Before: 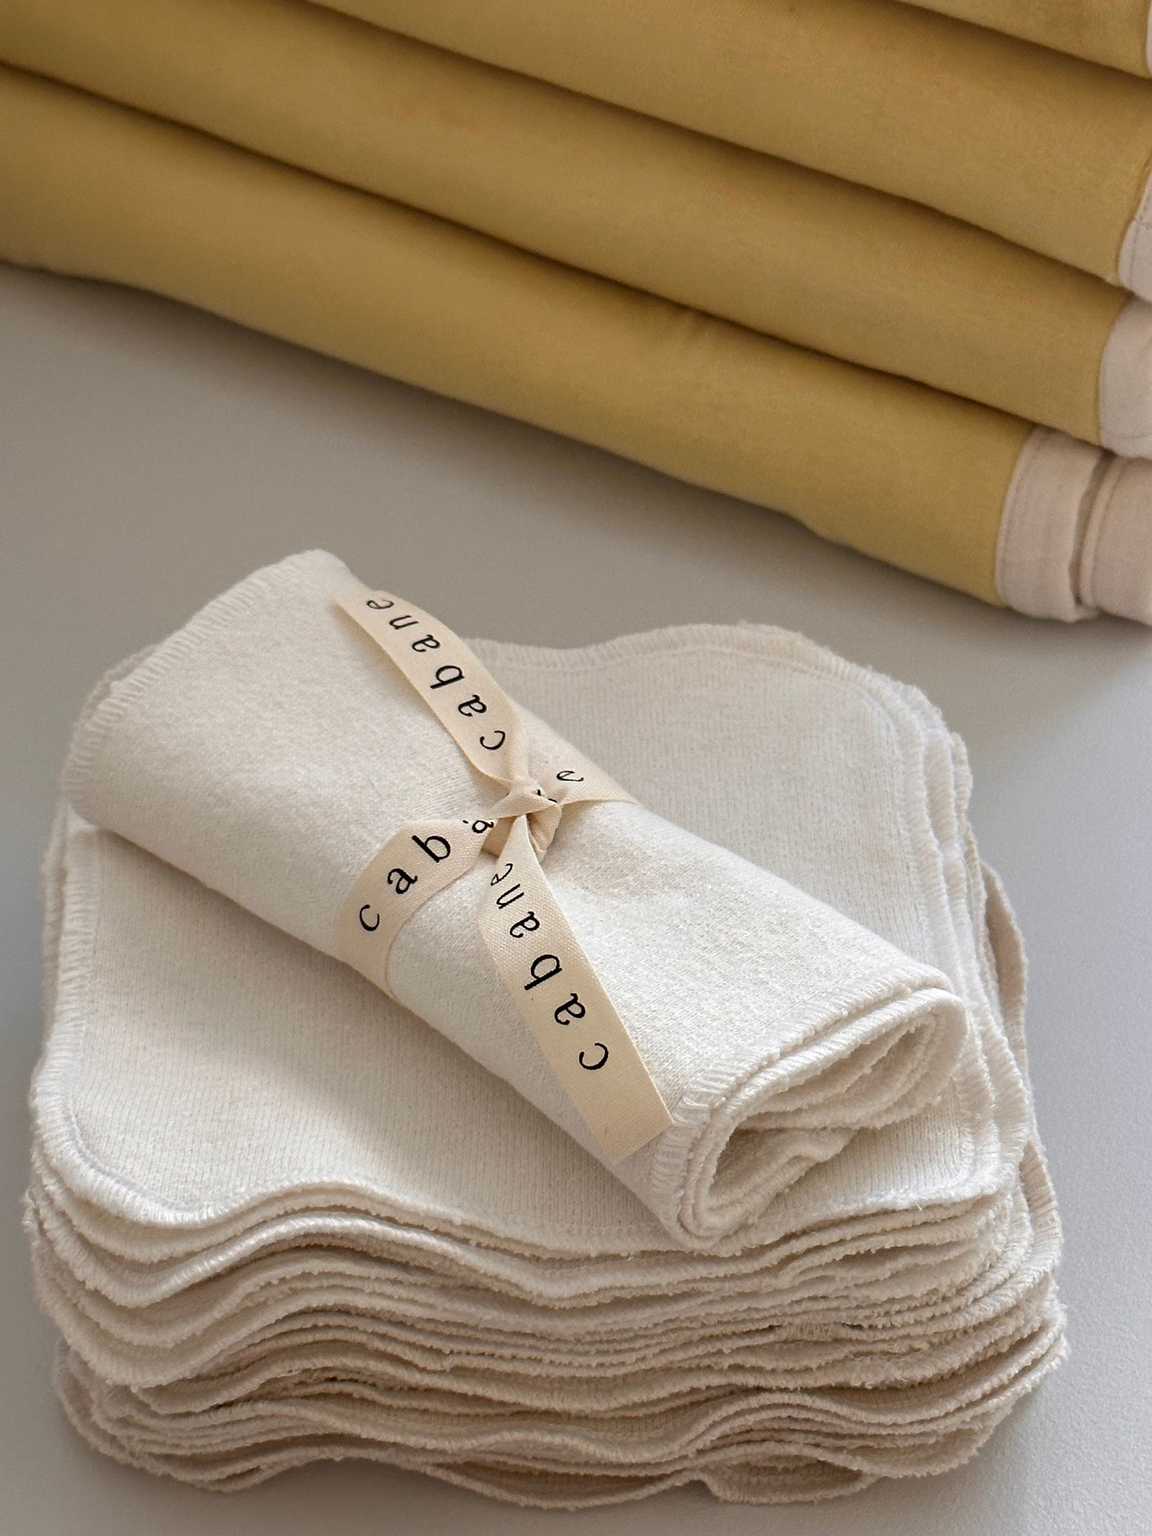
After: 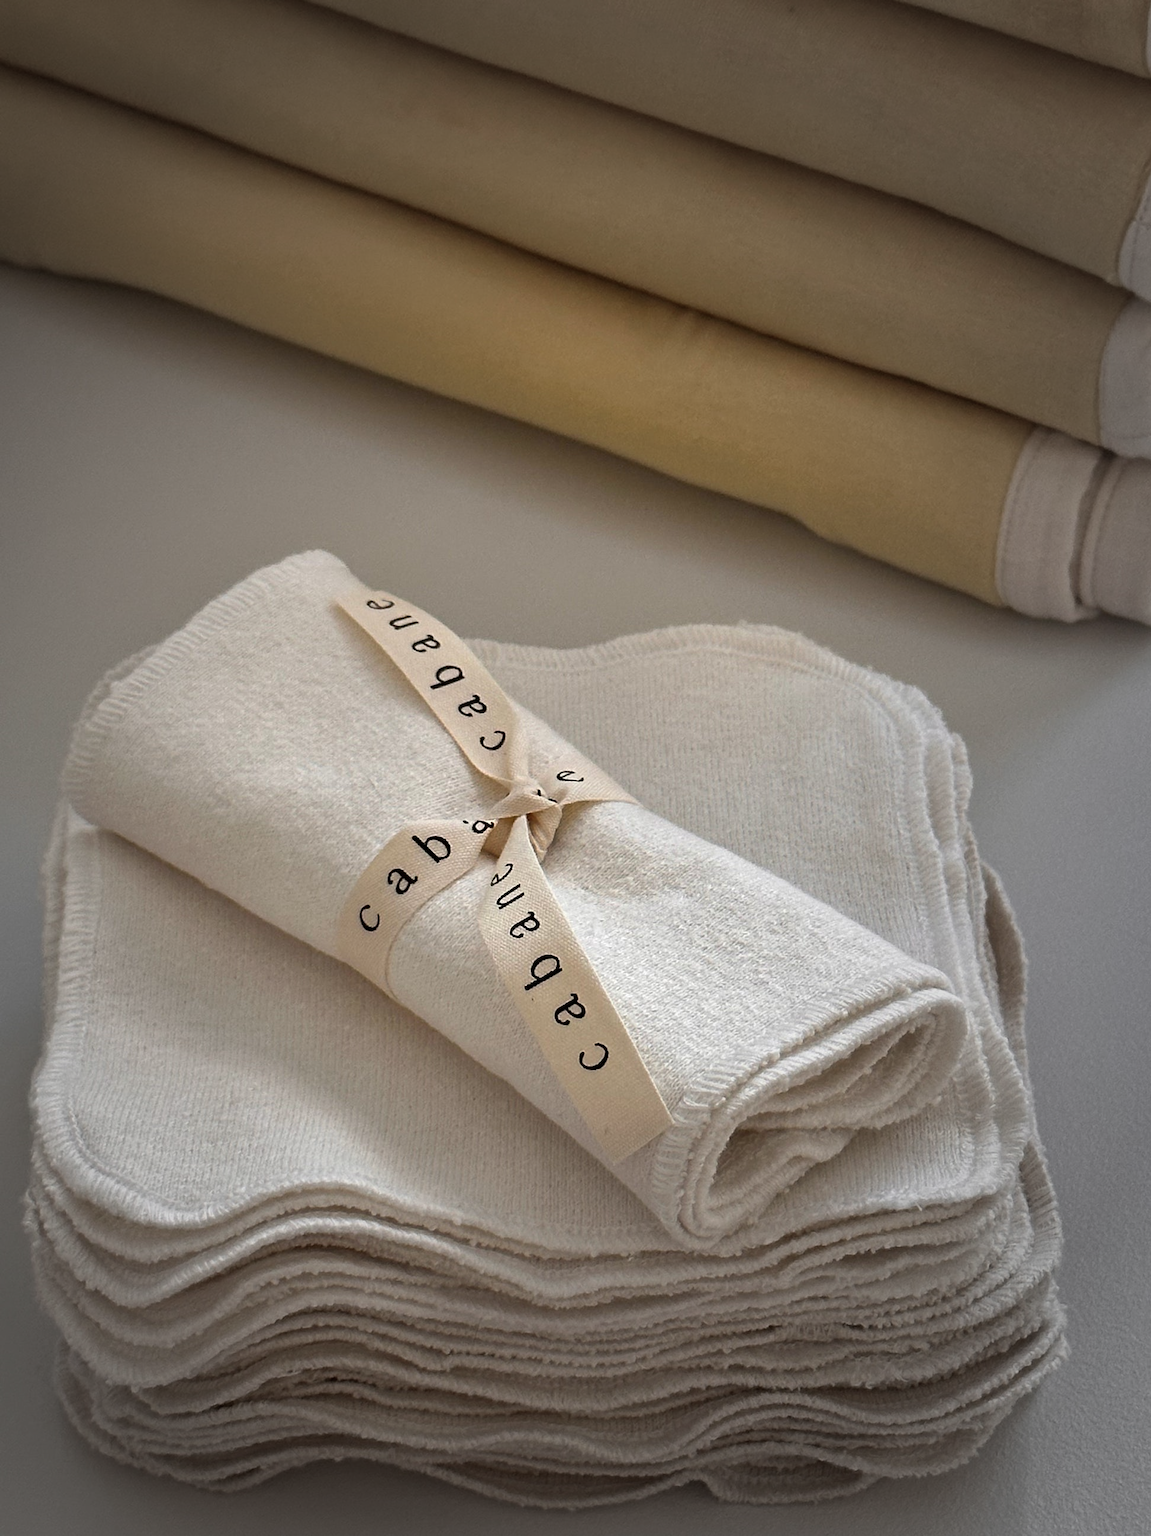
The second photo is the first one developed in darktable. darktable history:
tone equalizer: on, module defaults
vignetting: fall-off start 33.76%, fall-off radius 64.94%, brightness -0.575, center (-0.12, -0.002), width/height ratio 0.959
shadows and highlights: shadows 5, soften with gaussian
